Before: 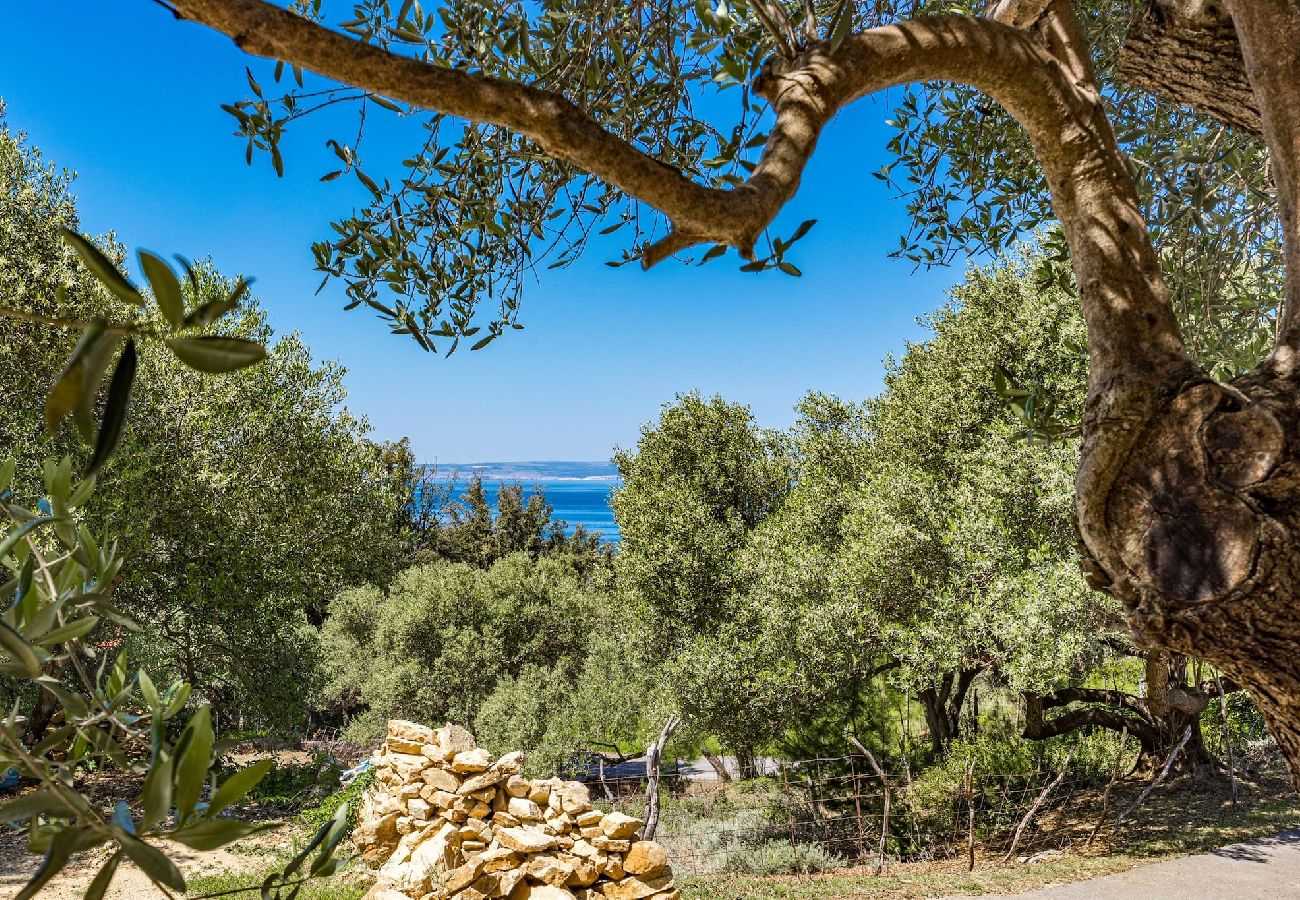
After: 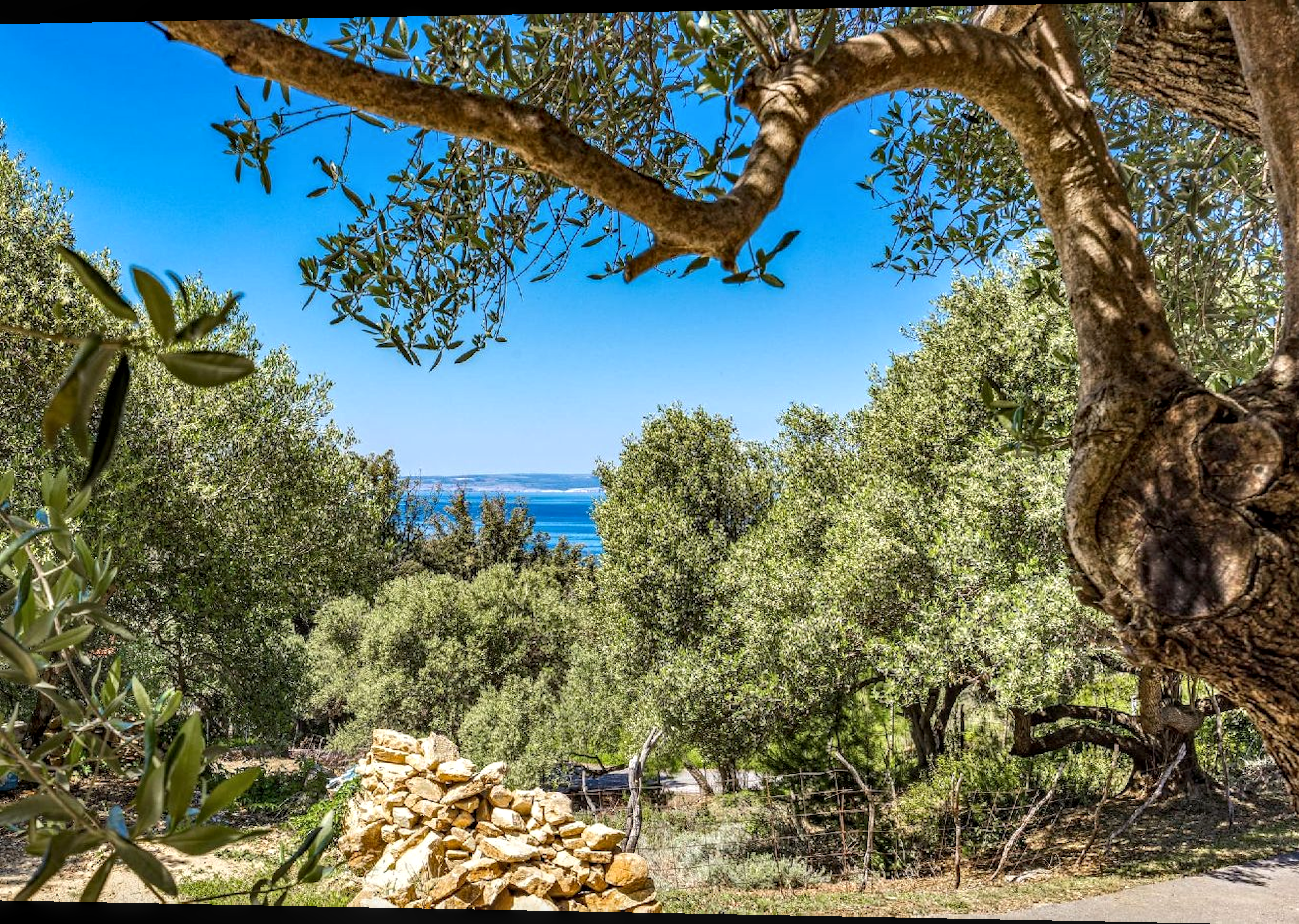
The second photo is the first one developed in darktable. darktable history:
exposure: exposure 0.236 EV, compensate highlight preservation false
local contrast: on, module defaults
rotate and perspective: lens shift (horizontal) -0.055, automatic cropping off
